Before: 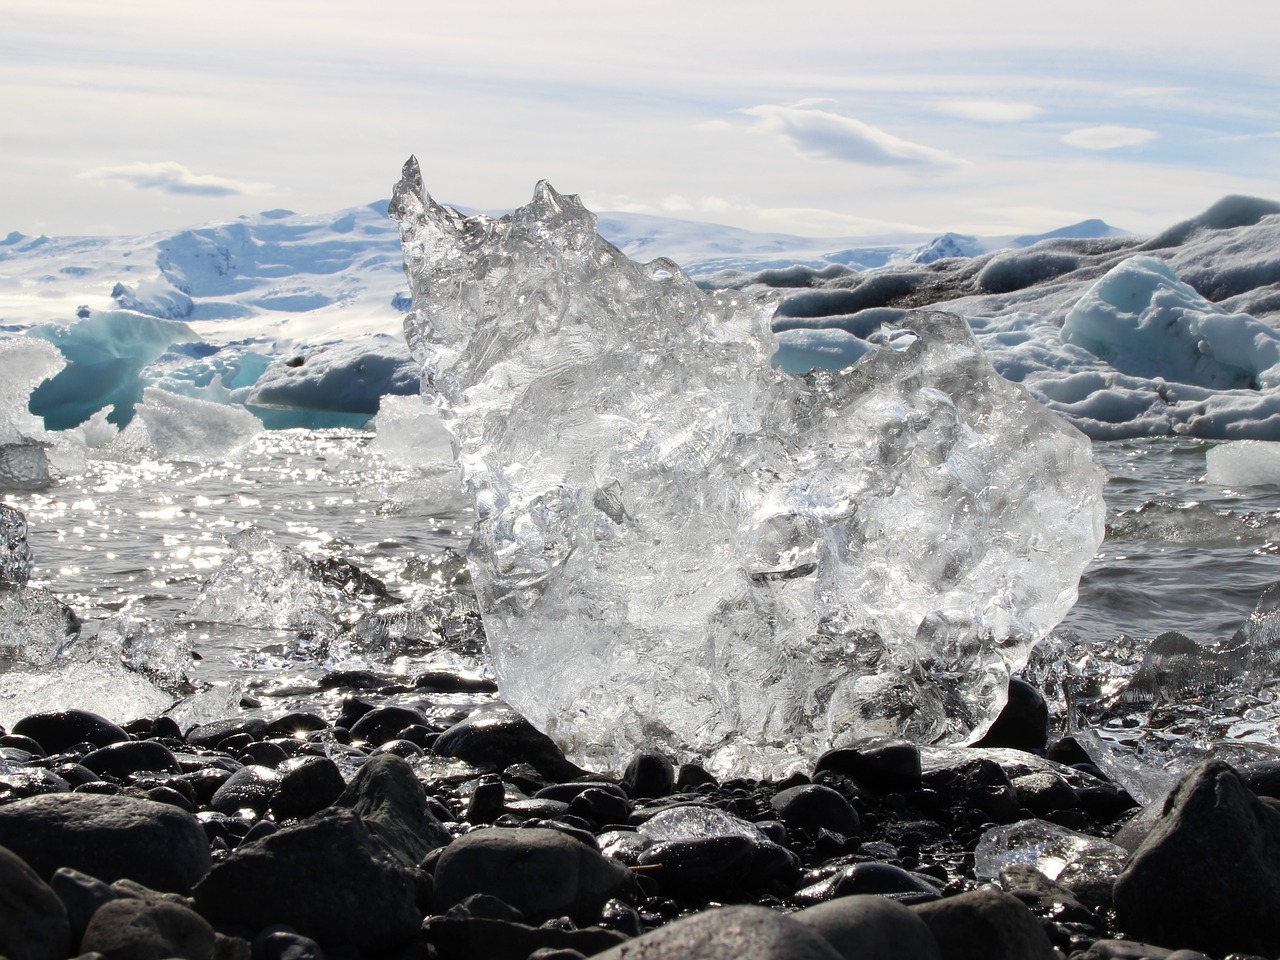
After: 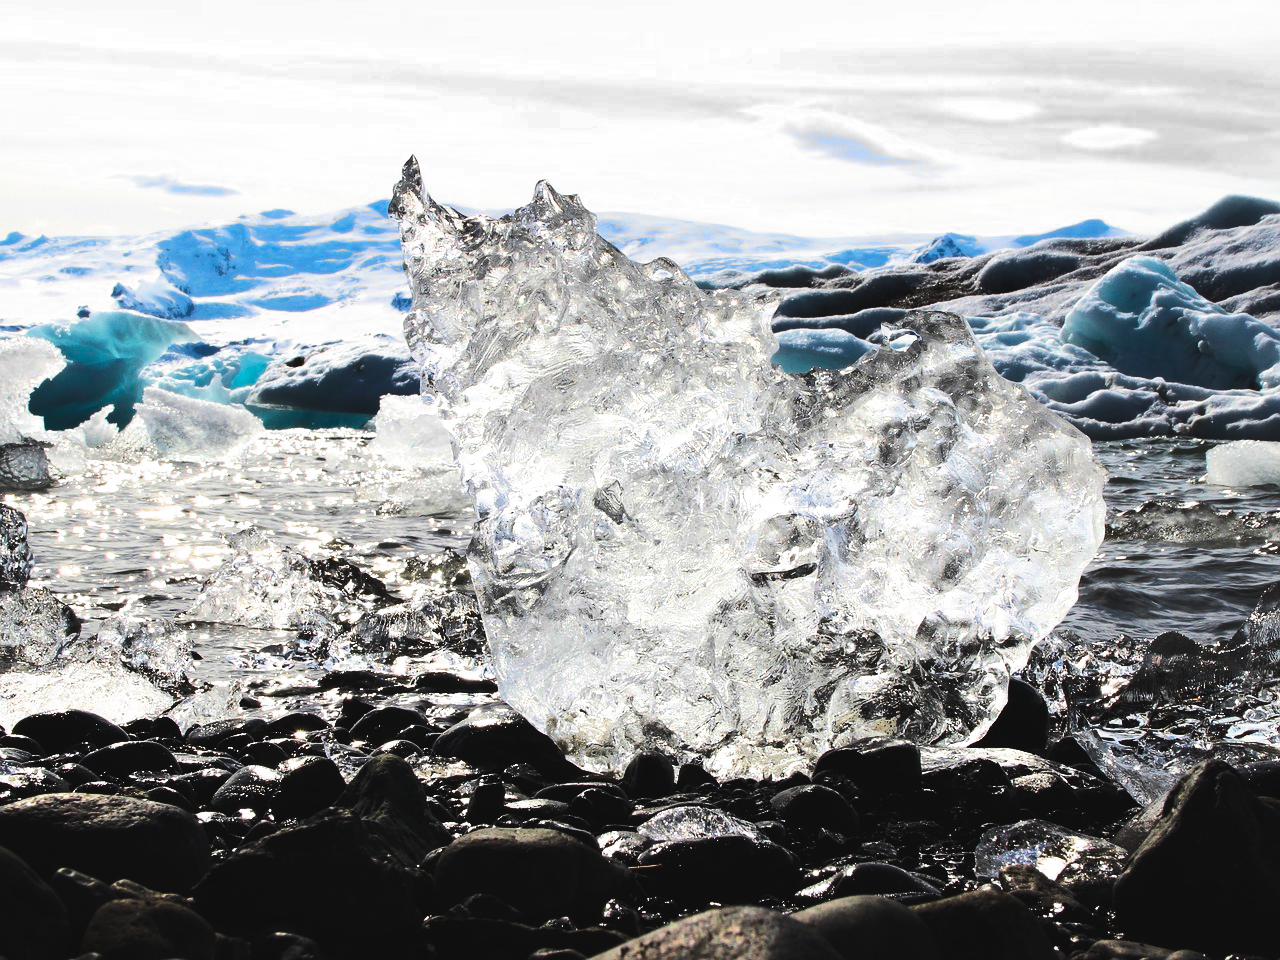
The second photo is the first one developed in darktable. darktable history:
filmic rgb: middle gray luminance 18.42%, black relative exposure -11.45 EV, white relative exposure 2.55 EV, threshold 6 EV, target black luminance 0%, hardness 8.41, latitude 99%, contrast 1.084, shadows ↔ highlights balance 0.505%, add noise in highlights 0, preserve chrominance max RGB, color science v3 (2019), use custom middle-gray values true, iterations of high-quality reconstruction 0, contrast in highlights soft, enable highlight reconstruction true
color balance rgb: linear chroma grading › global chroma 40.15%, perceptual saturation grading › global saturation 60.58%, perceptual saturation grading › highlights 20.44%, perceptual saturation grading › shadows -50.36%, perceptual brilliance grading › highlights 2.19%, perceptual brilliance grading › mid-tones -50.36%, perceptual brilliance grading › shadows -50.36%
exposure: black level correction -0.041, exposure 0.064 EV, compensate highlight preservation false
tone equalizer: -8 EV -0.417 EV, -7 EV -0.389 EV, -6 EV -0.333 EV, -5 EV -0.222 EV, -3 EV 0.222 EV, -2 EV 0.333 EV, -1 EV 0.389 EV, +0 EV 0.417 EV, edges refinement/feathering 500, mask exposure compensation -1.57 EV, preserve details no
